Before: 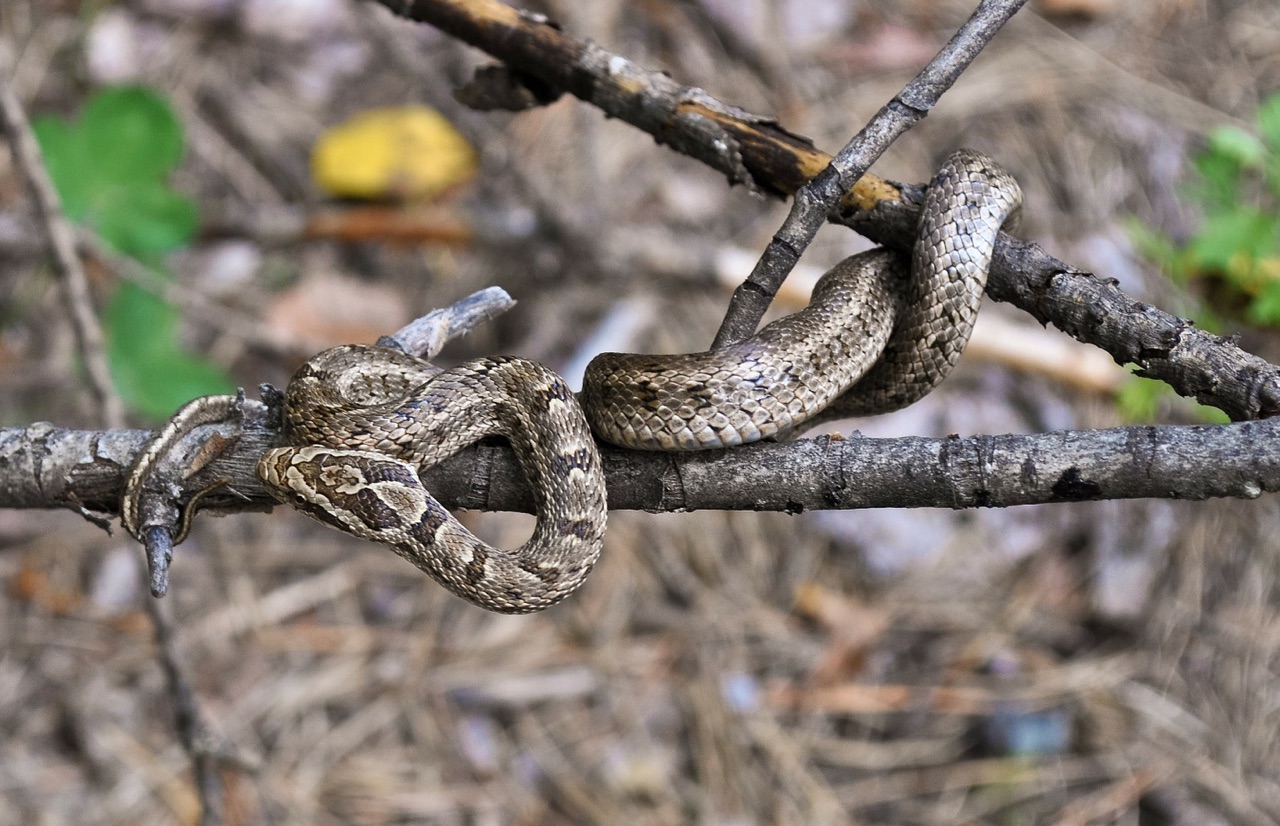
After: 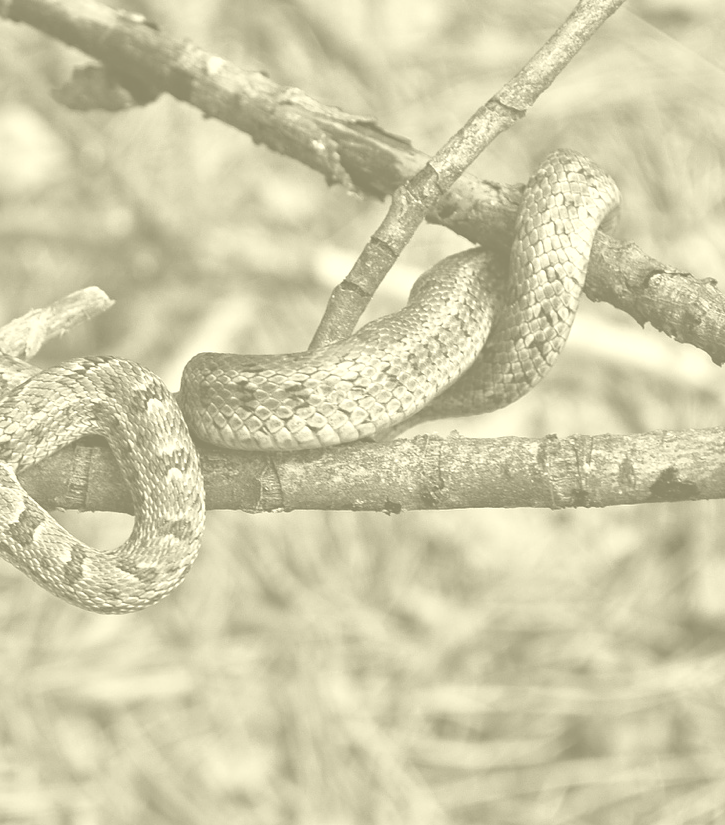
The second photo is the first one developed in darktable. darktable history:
contrast equalizer: y [[0.5, 0.504, 0.515, 0.527, 0.535, 0.534], [0.5 ×6], [0.491, 0.387, 0.179, 0.068, 0.068, 0.068], [0 ×5, 0.023], [0 ×6]]
crop: left 31.458%, top 0%, right 11.876%
colorize: hue 43.2°, saturation 40%, version 1
